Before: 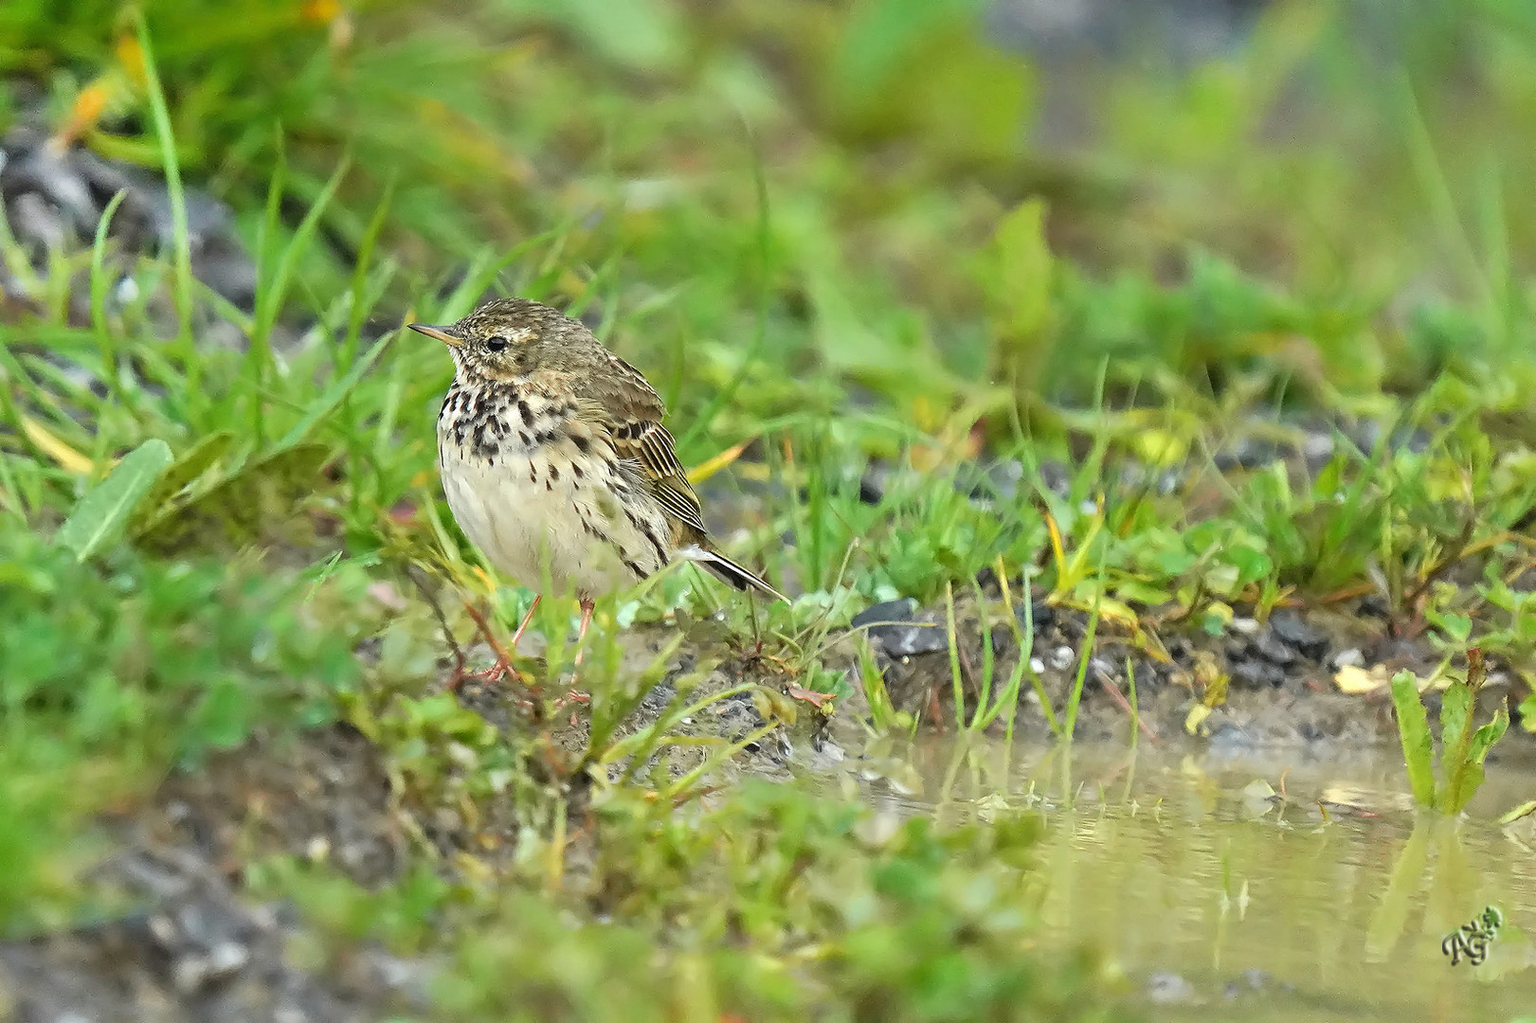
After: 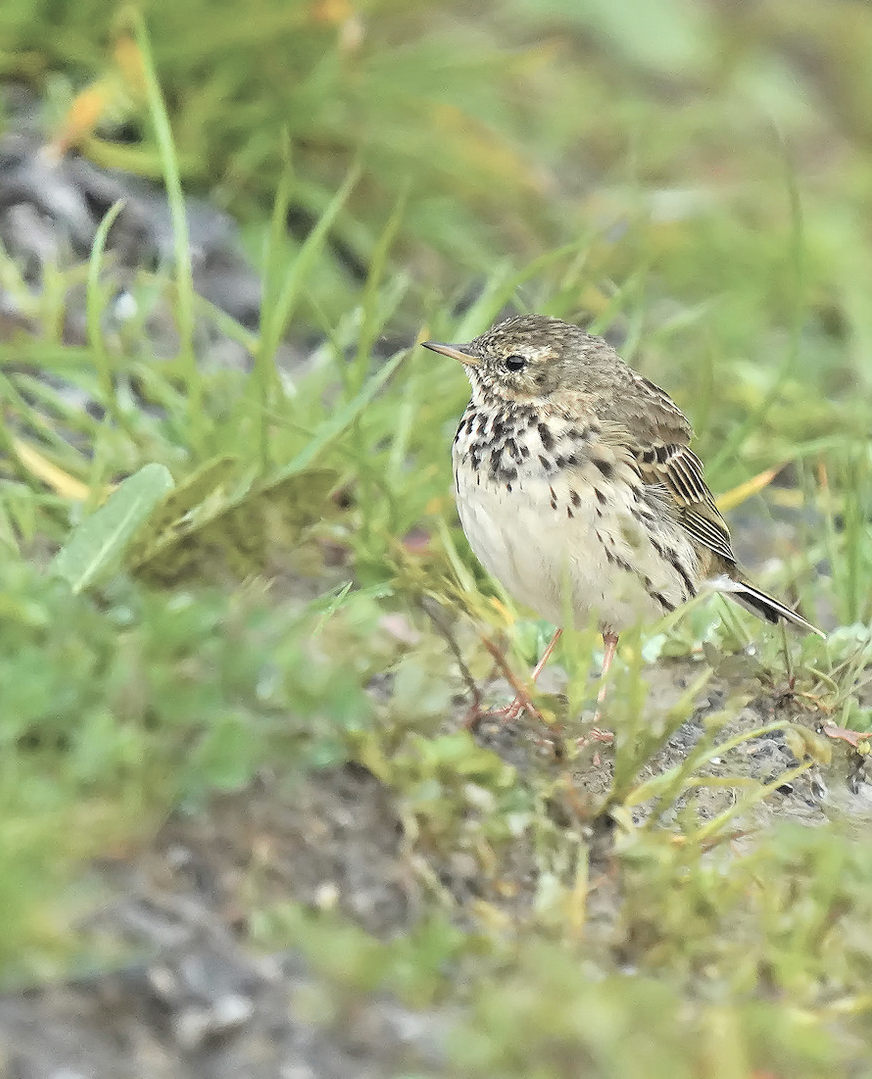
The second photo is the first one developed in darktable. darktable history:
color balance rgb: linear chroma grading › global chroma 8.33%, perceptual saturation grading › global saturation 18.52%, global vibrance 7.87%
crop: left 0.587%, right 45.588%, bottom 0.086%
contrast brightness saturation: brightness 0.18, saturation -0.5
